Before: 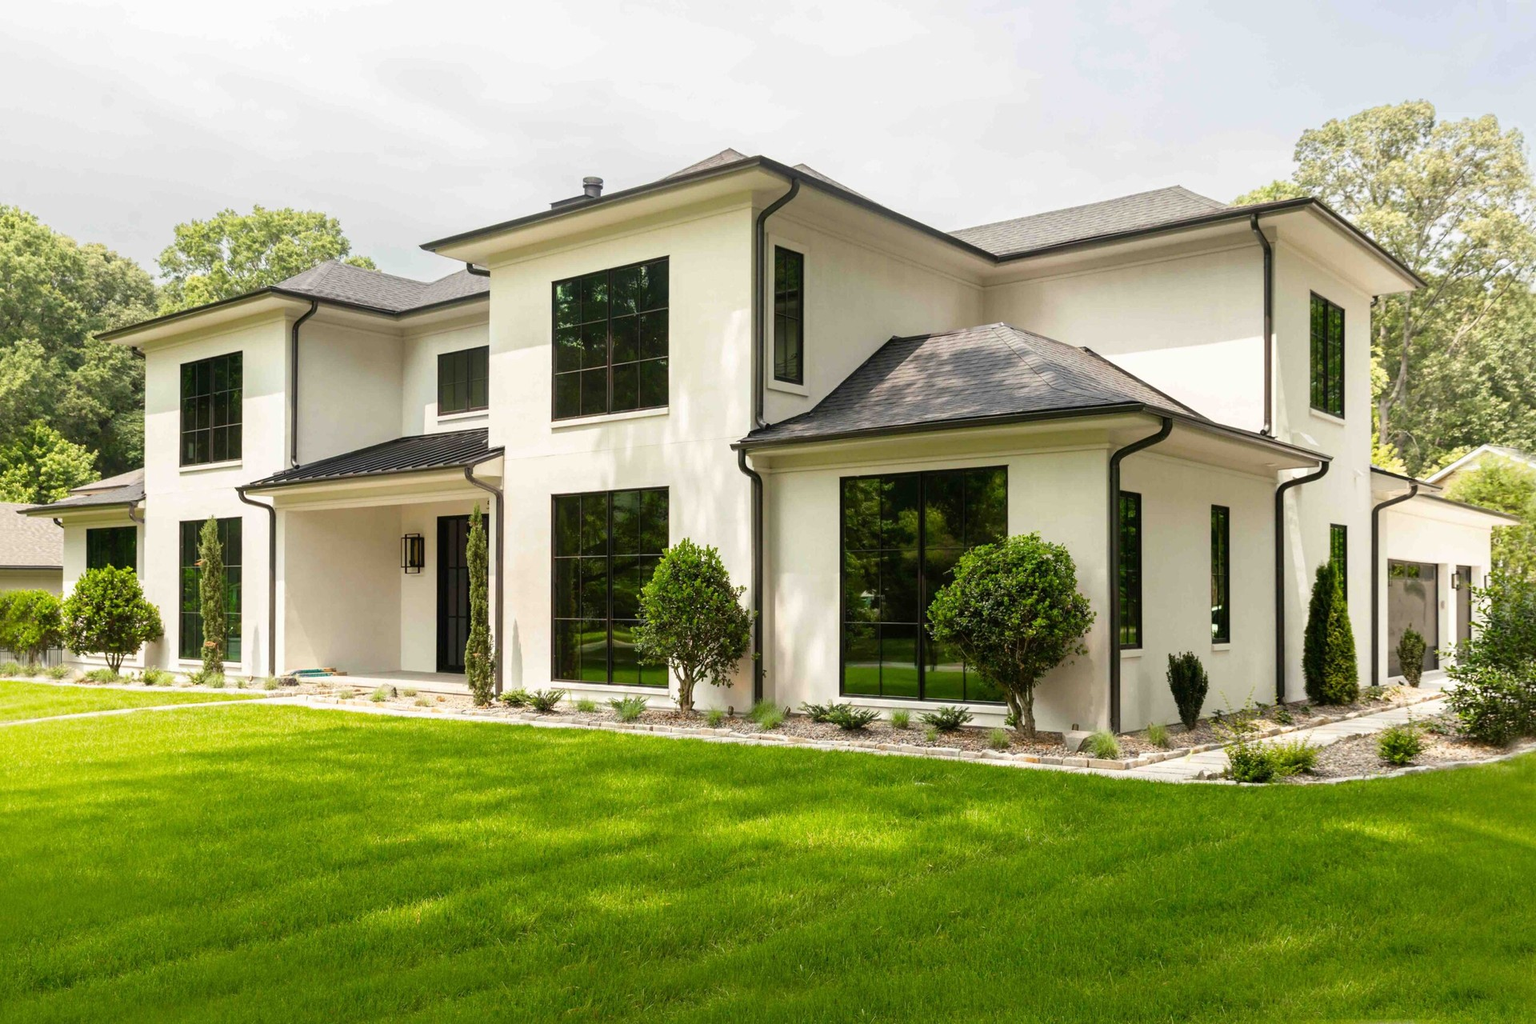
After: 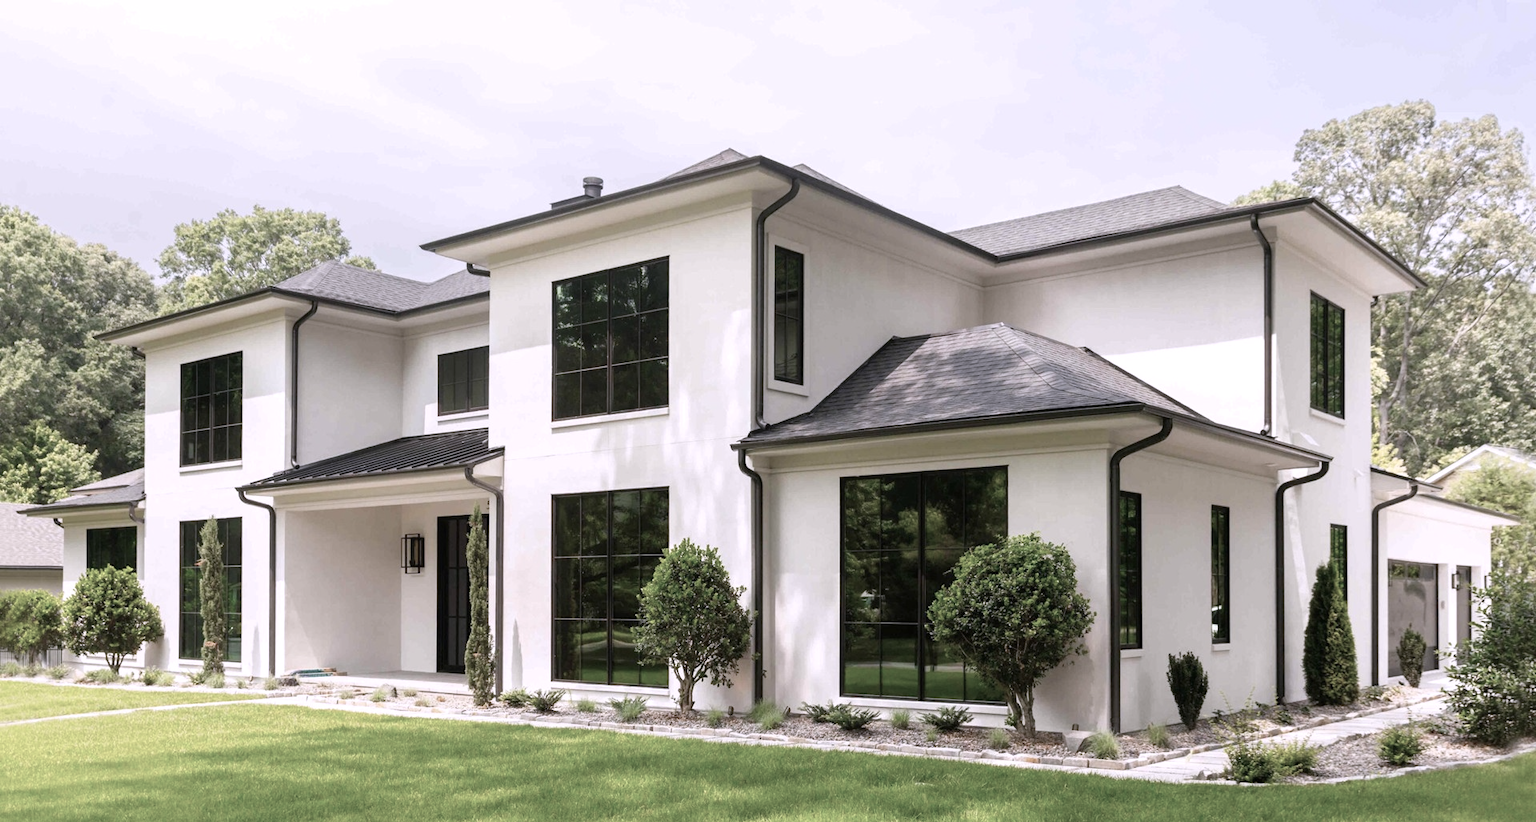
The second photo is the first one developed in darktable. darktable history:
color balance rgb: linear chroma grading › global chroma -16.06%, perceptual saturation grading › global saturation -32.85%, global vibrance -23.56%
white balance: red 1.042, blue 1.17
crop: bottom 19.644%
